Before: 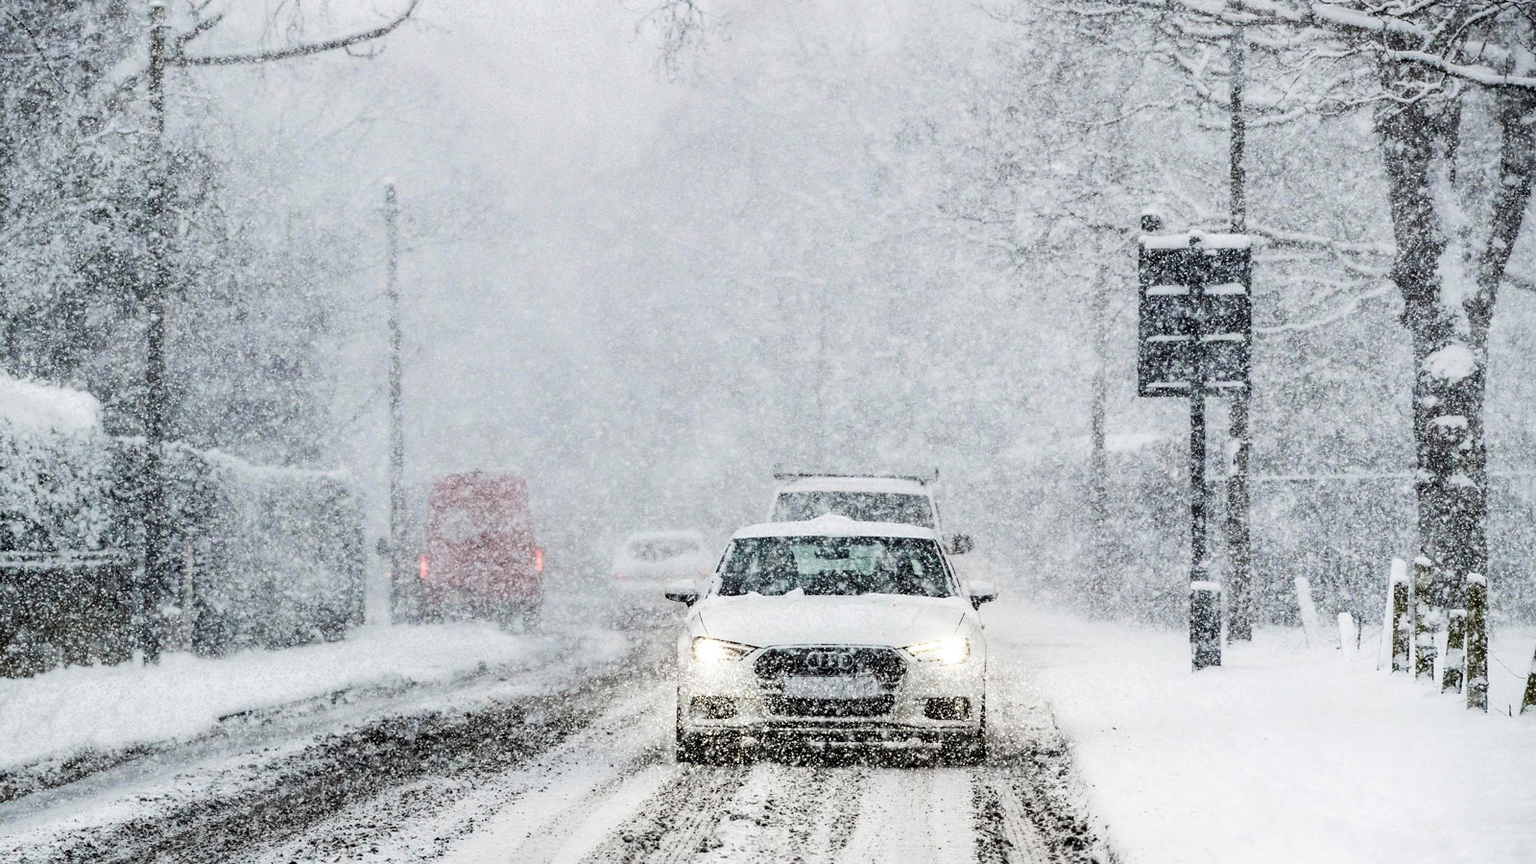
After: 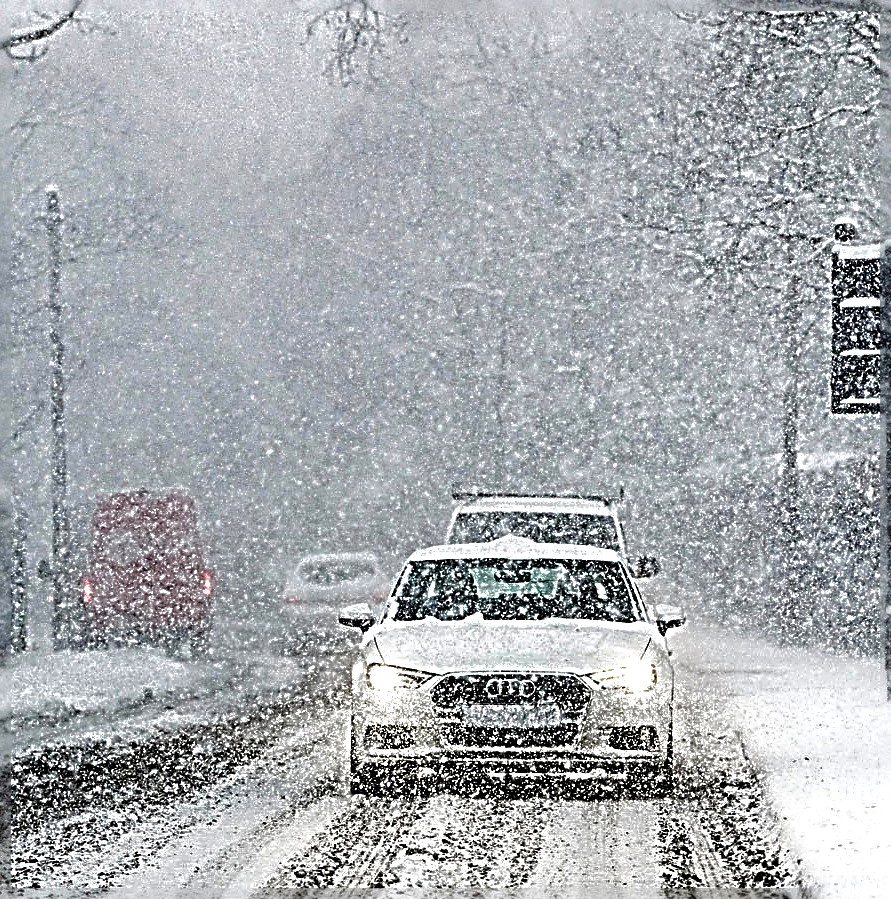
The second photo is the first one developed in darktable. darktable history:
sharpen: radius 4.01, amount 1.991
exposure: exposure 0.191 EV, compensate highlight preservation false
color balance rgb: linear chroma grading › global chroma 14.381%, perceptual saturation grading › global saturation 25.063%
crop: left 22.144%, right 22.157%, bottom 0.003%
base curve: curves: ch0 [(0, 0) (0.826, 0.587) (1, 1)], preserve colors average RGB
